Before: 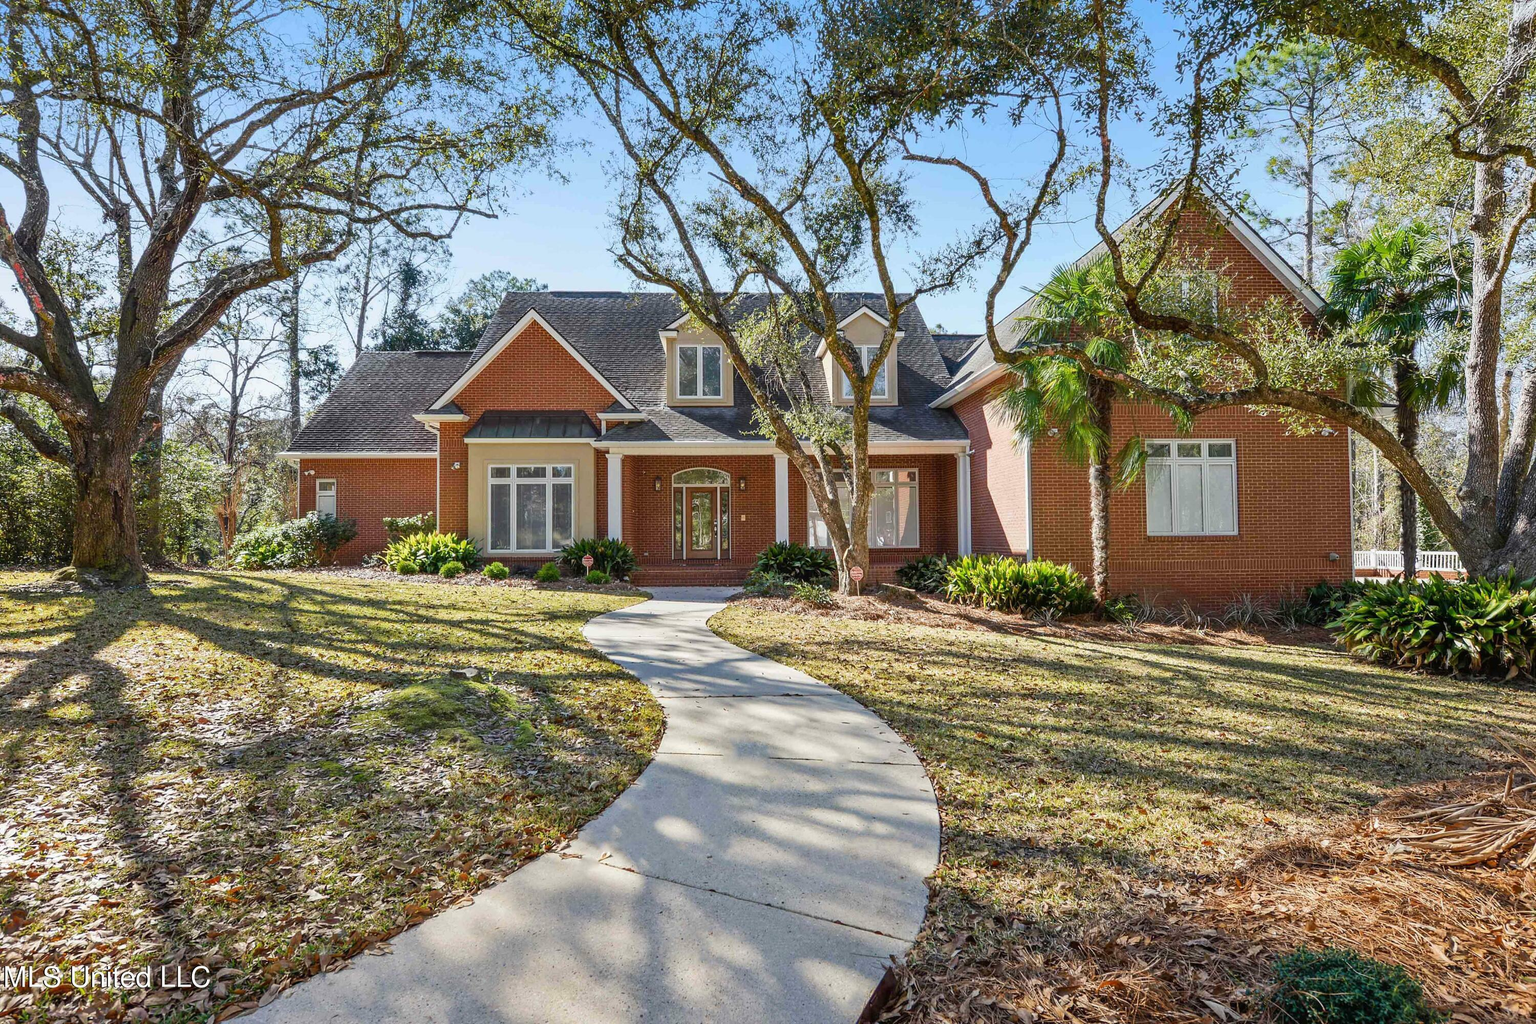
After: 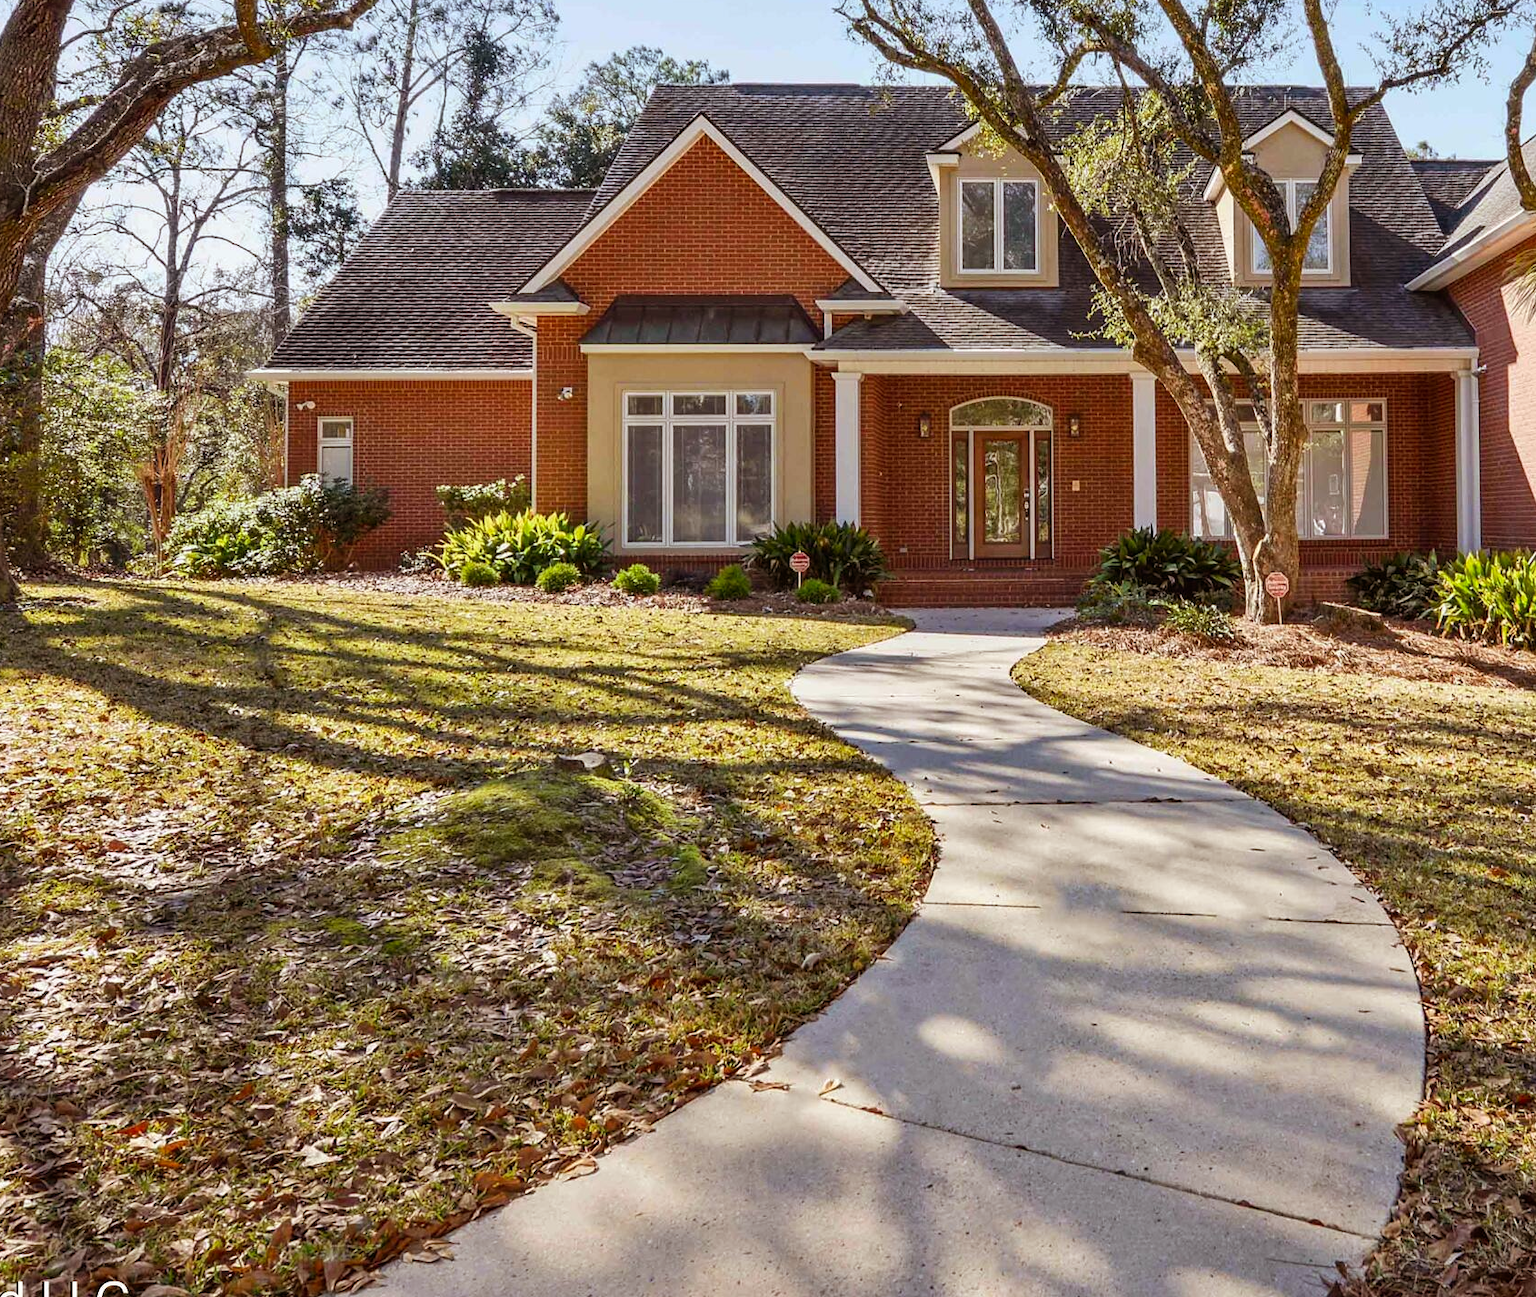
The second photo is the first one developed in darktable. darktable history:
rgb levels: mode RGB, independent channels, levels [[0, 0.5, 1], [0, 0.521, 1], [0, 0.536, 1]]
crop: left 8.966%, top 23.852%, right 34.699%, bottom 4.703%
